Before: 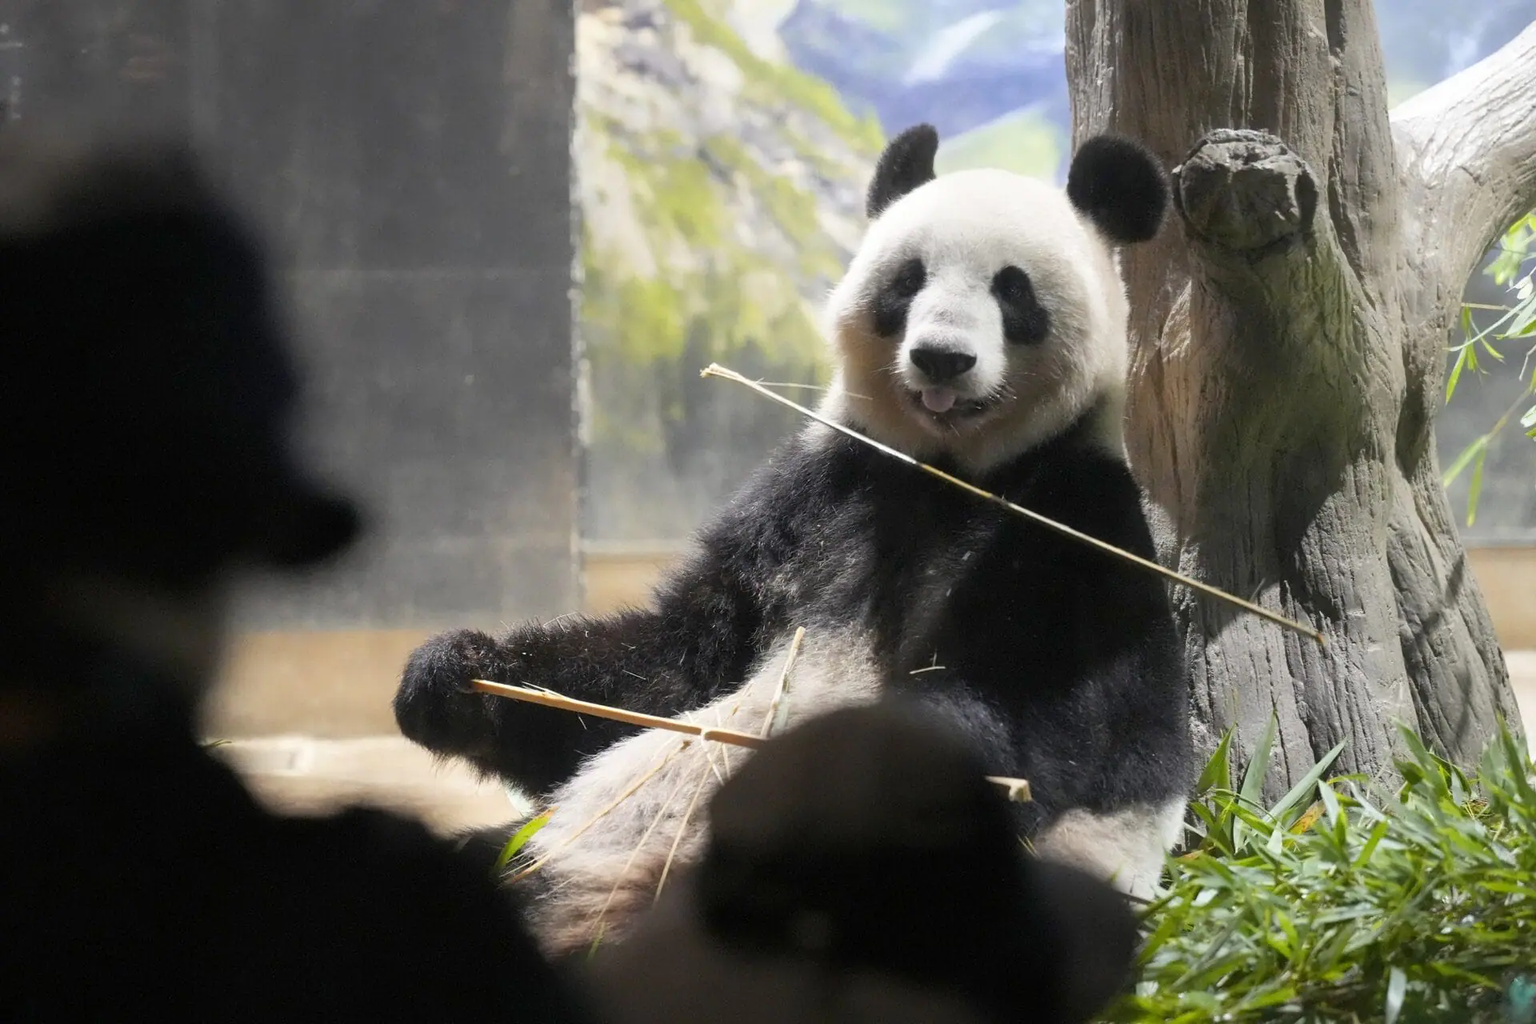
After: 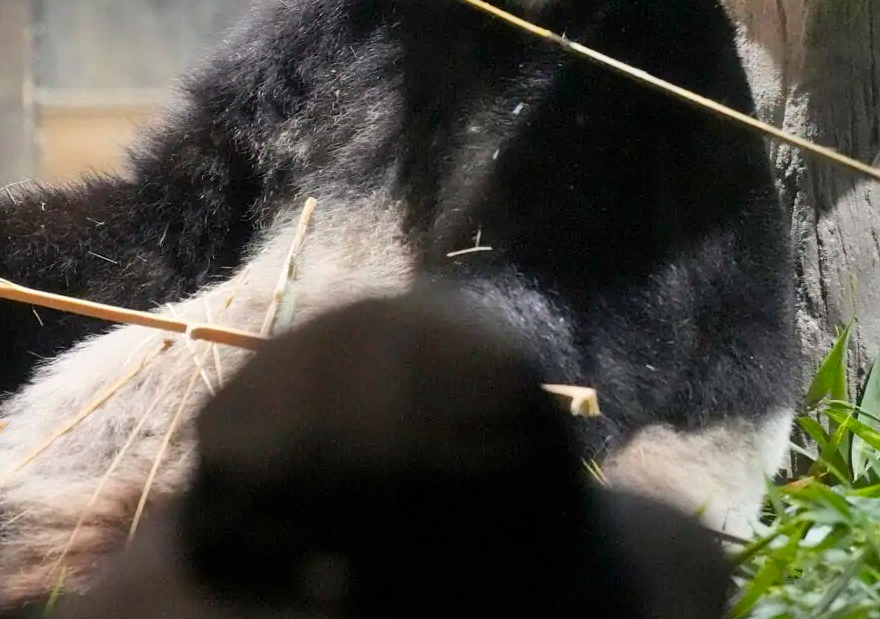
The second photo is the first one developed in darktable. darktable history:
crop: left 35.976%, top 45.819%, right 18.162%, bottom 5.807%
shadows and highlights: low approximation 0.01, soften with gaussian
